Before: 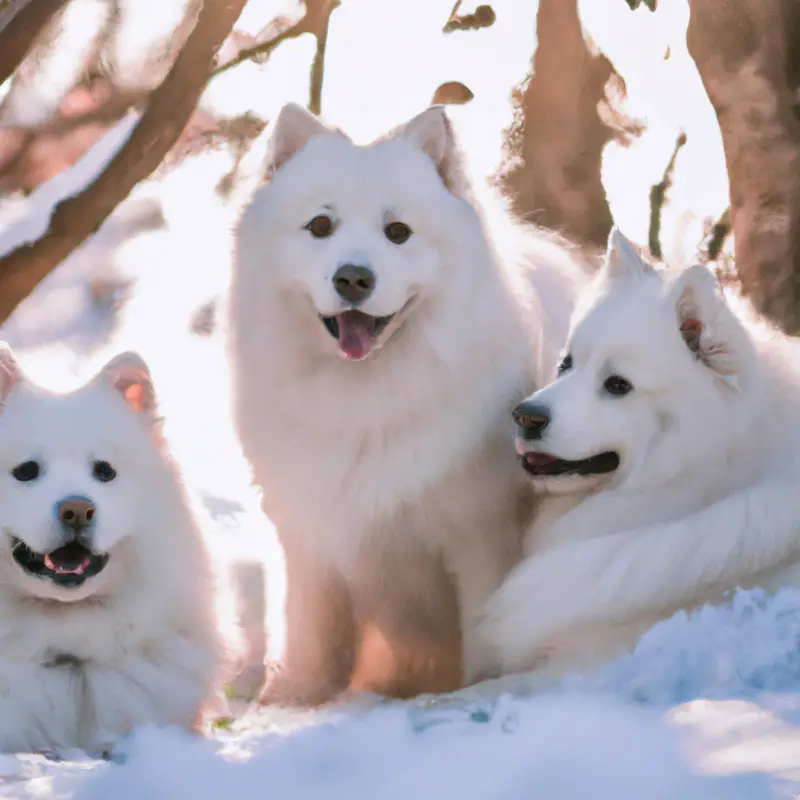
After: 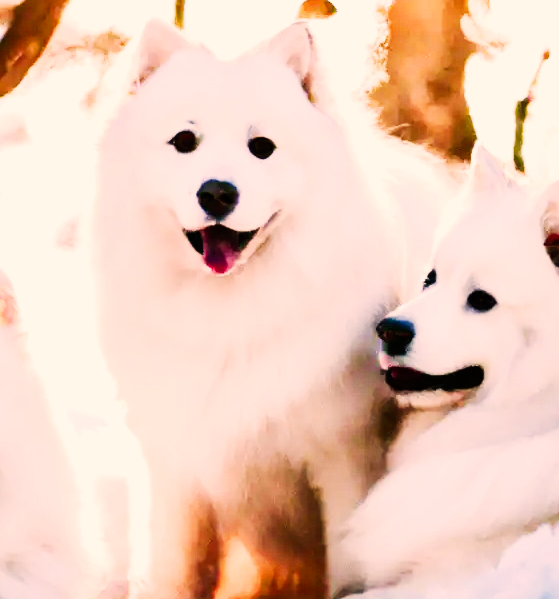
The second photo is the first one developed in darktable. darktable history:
crop and rotate: left 17.086%, top 10.665%, right 12.966%, bottom 14.431%
tone curve: curves: ch0 [(0, 0) (0.16, 0.055) (0.506, 0.762) (1, 1.024)], preserve colors none
color correction: highlights a* 11.65, highlights b* 11.7
contrast brightness saturation: contrast 0.211, brightness -0.1, saturation 0.209
